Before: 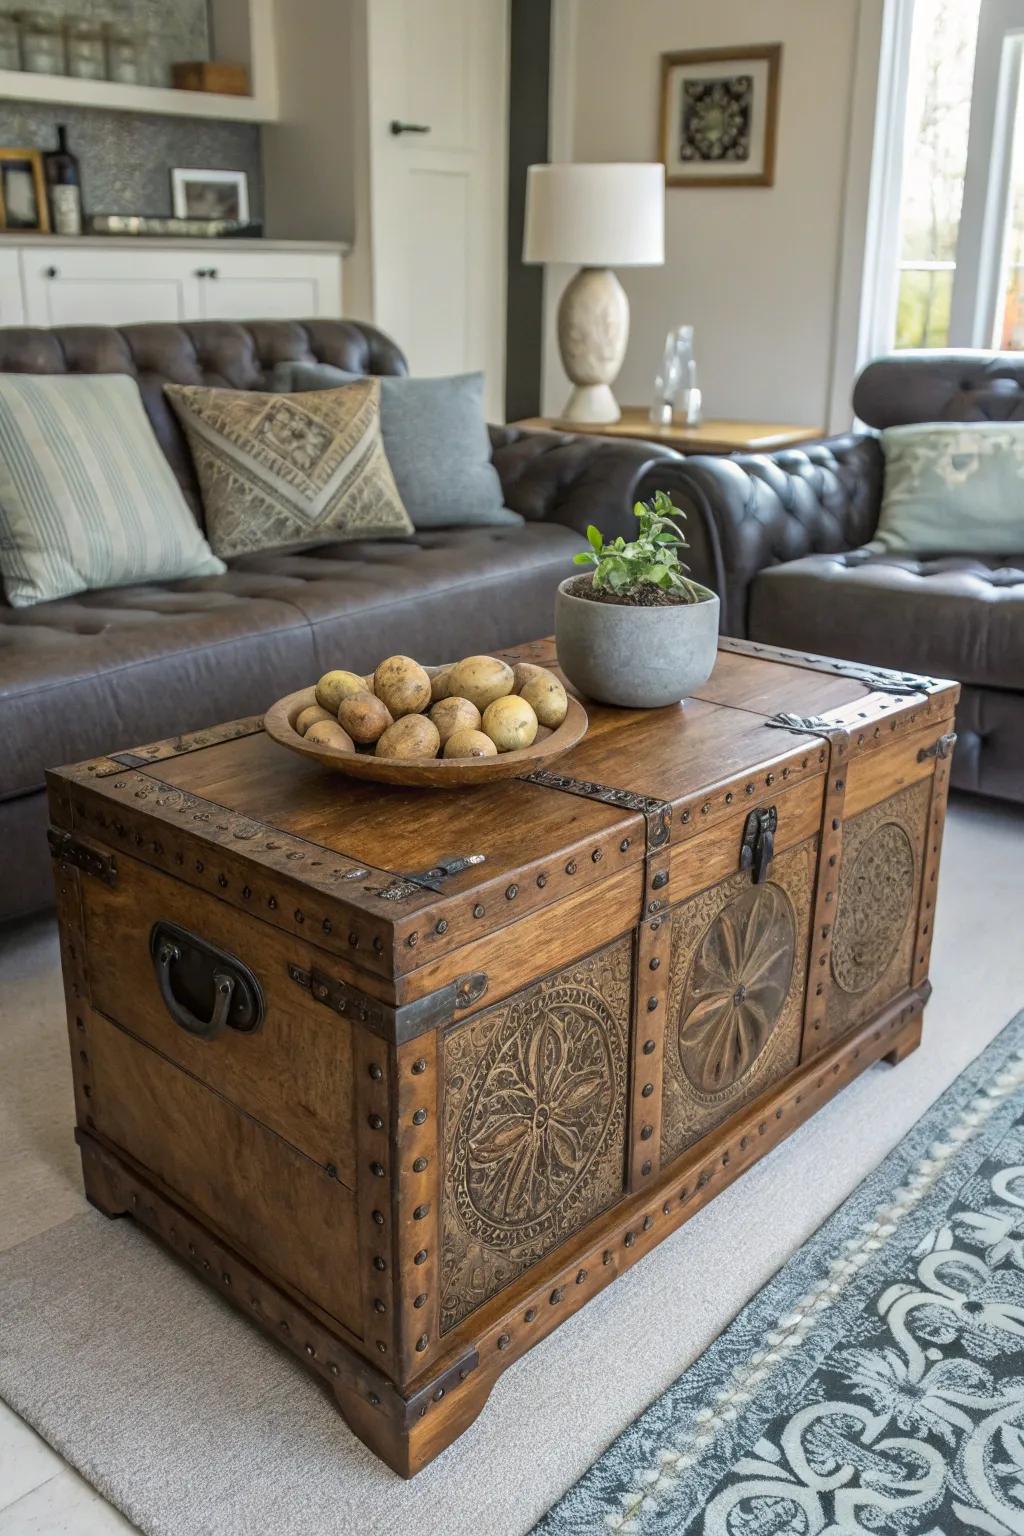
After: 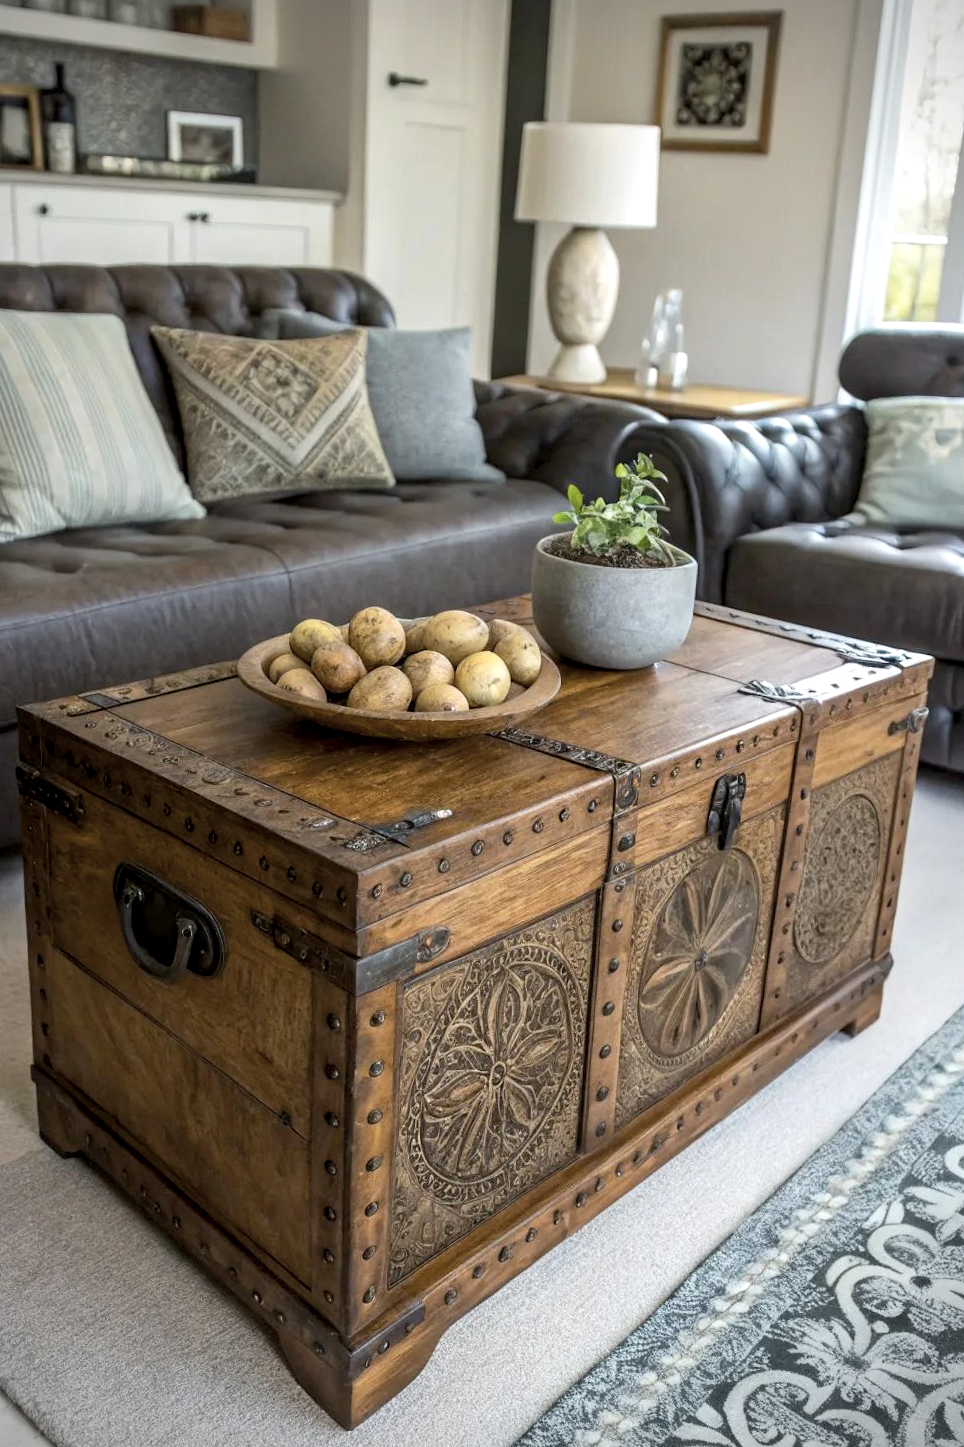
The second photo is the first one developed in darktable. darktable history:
vignetting: dithering 8-bit output, unbound false
exposure: black level correction 0.005, exposure 0.286 EV, compensate highlight preservation false
crop and rotate: angle -2.38°
contrast brightness saturation: contrast 0.1, saturation -0.36
color balance rgb: perceptual saturation grading › global saturation 25%, global vibrance 10%
